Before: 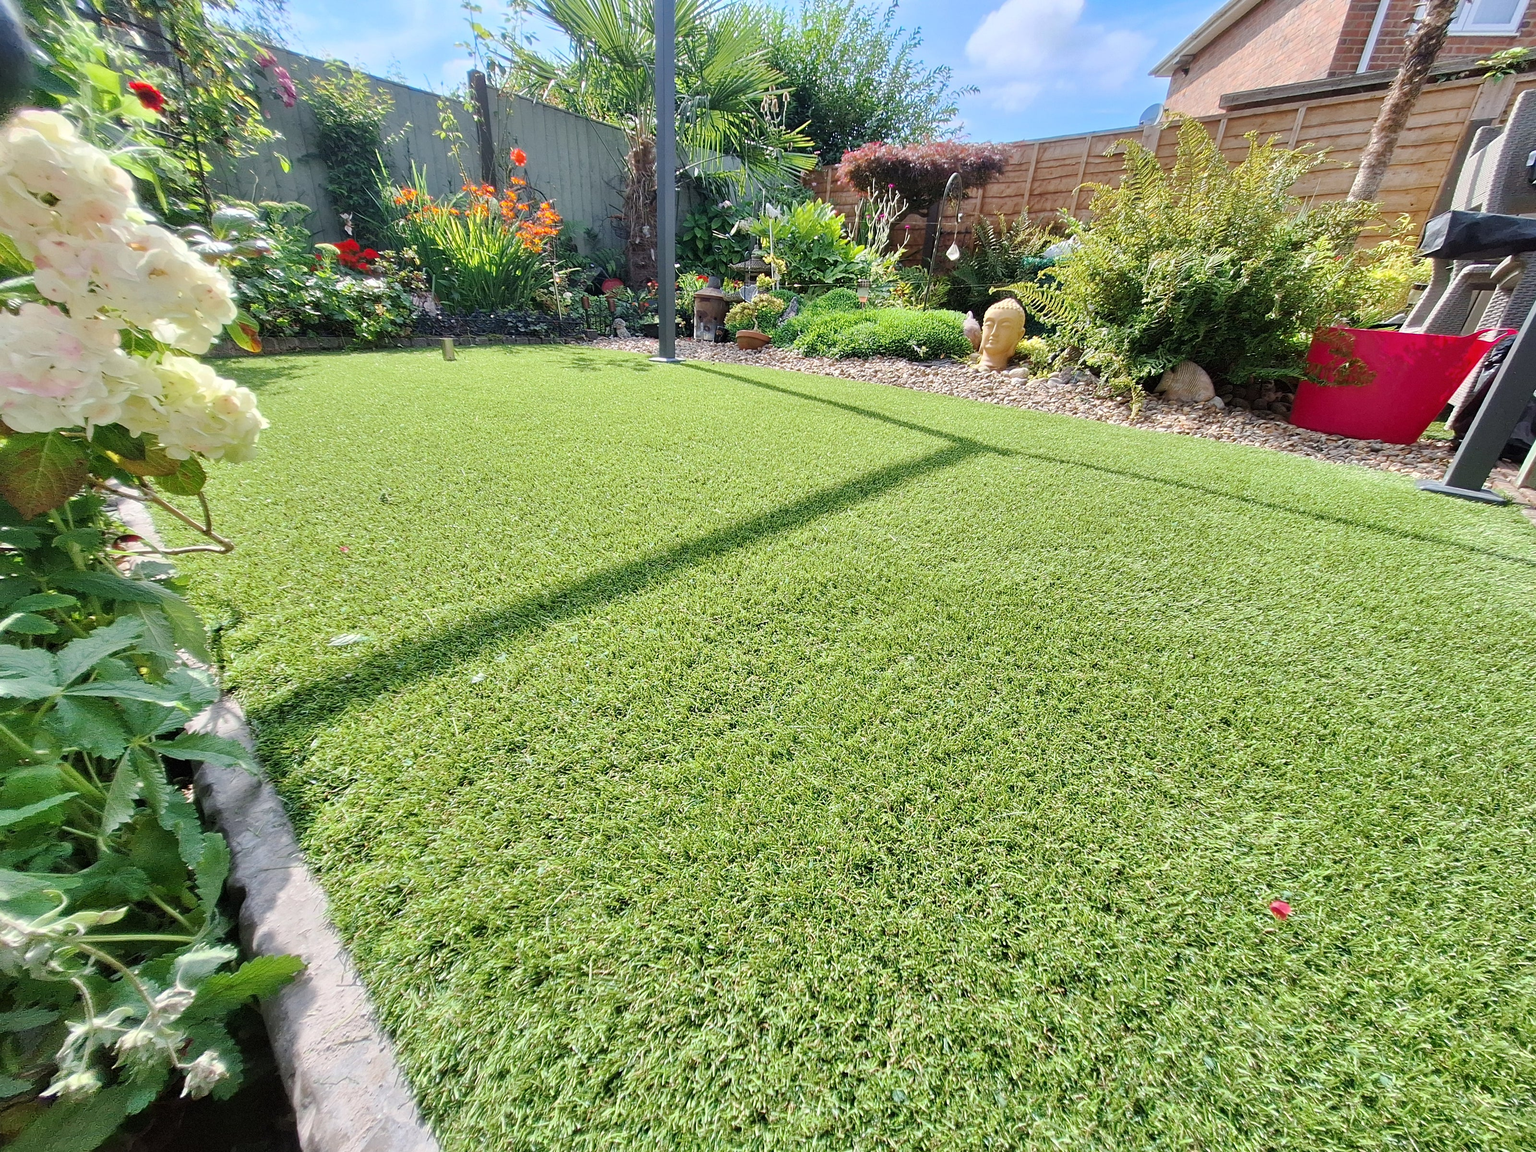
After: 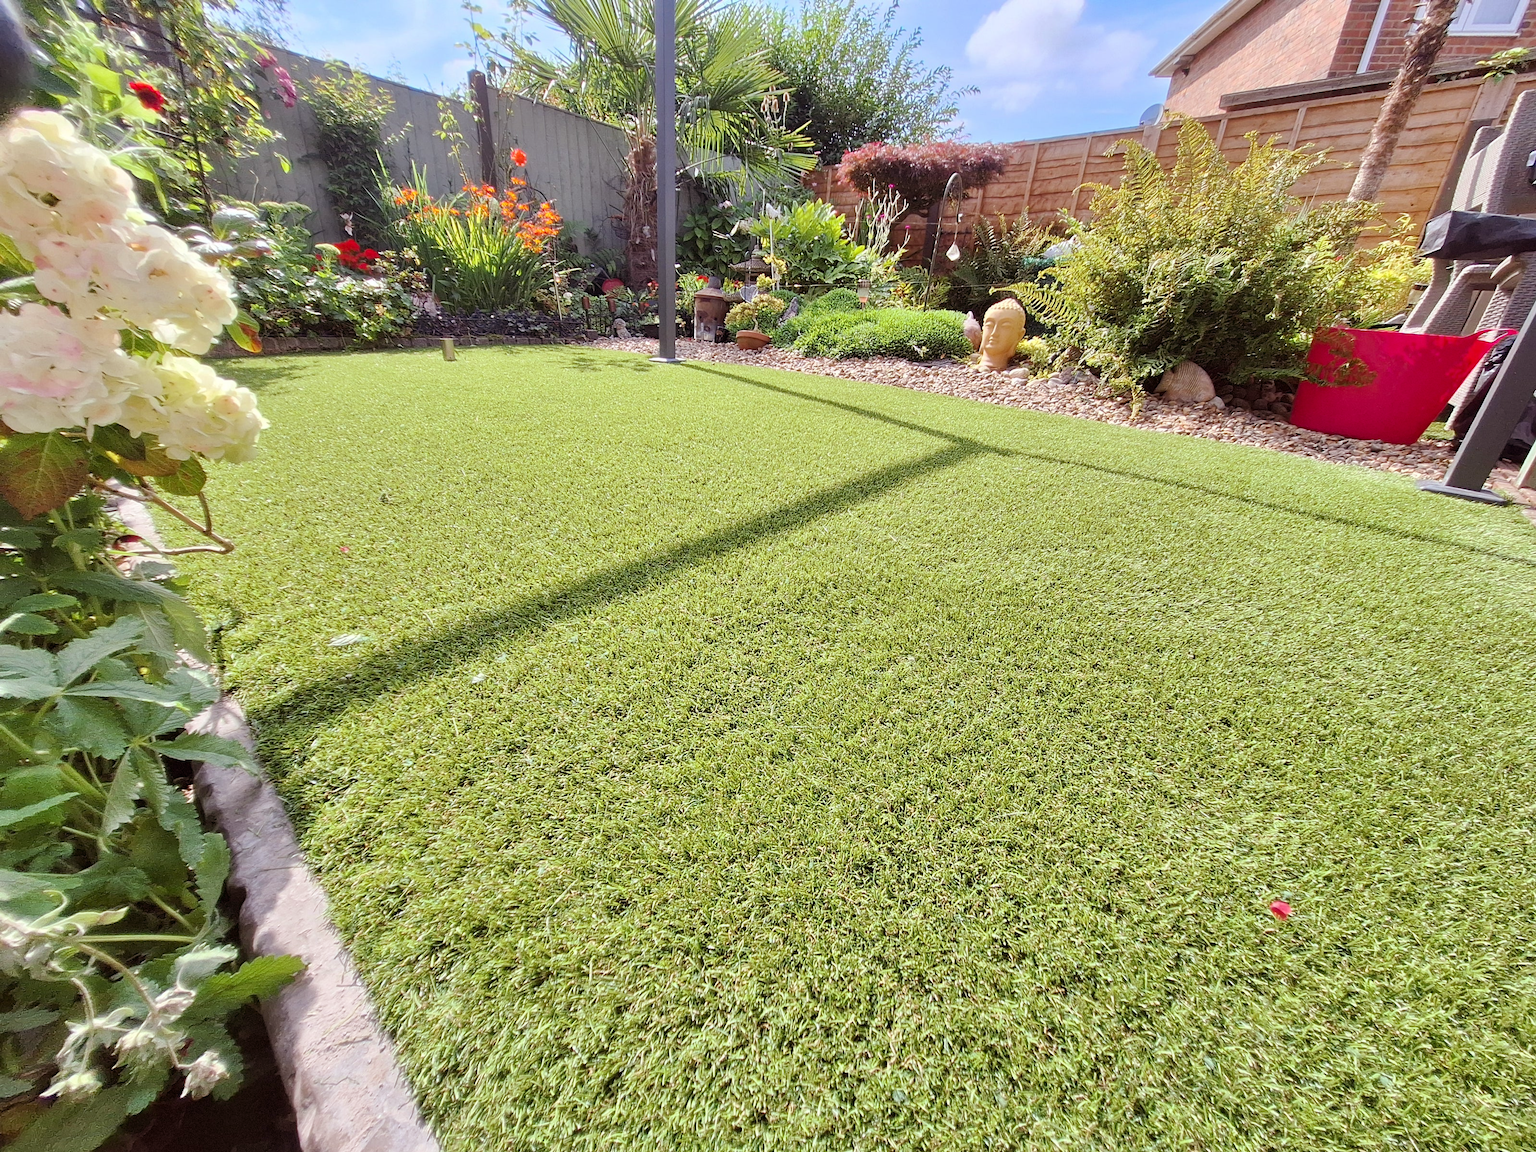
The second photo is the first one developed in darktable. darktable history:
rgb levels: mode RGB, independent channels, levels [[0, 0.474, 1], [0, 0.5, 1], [0, 0.5, 1]]
